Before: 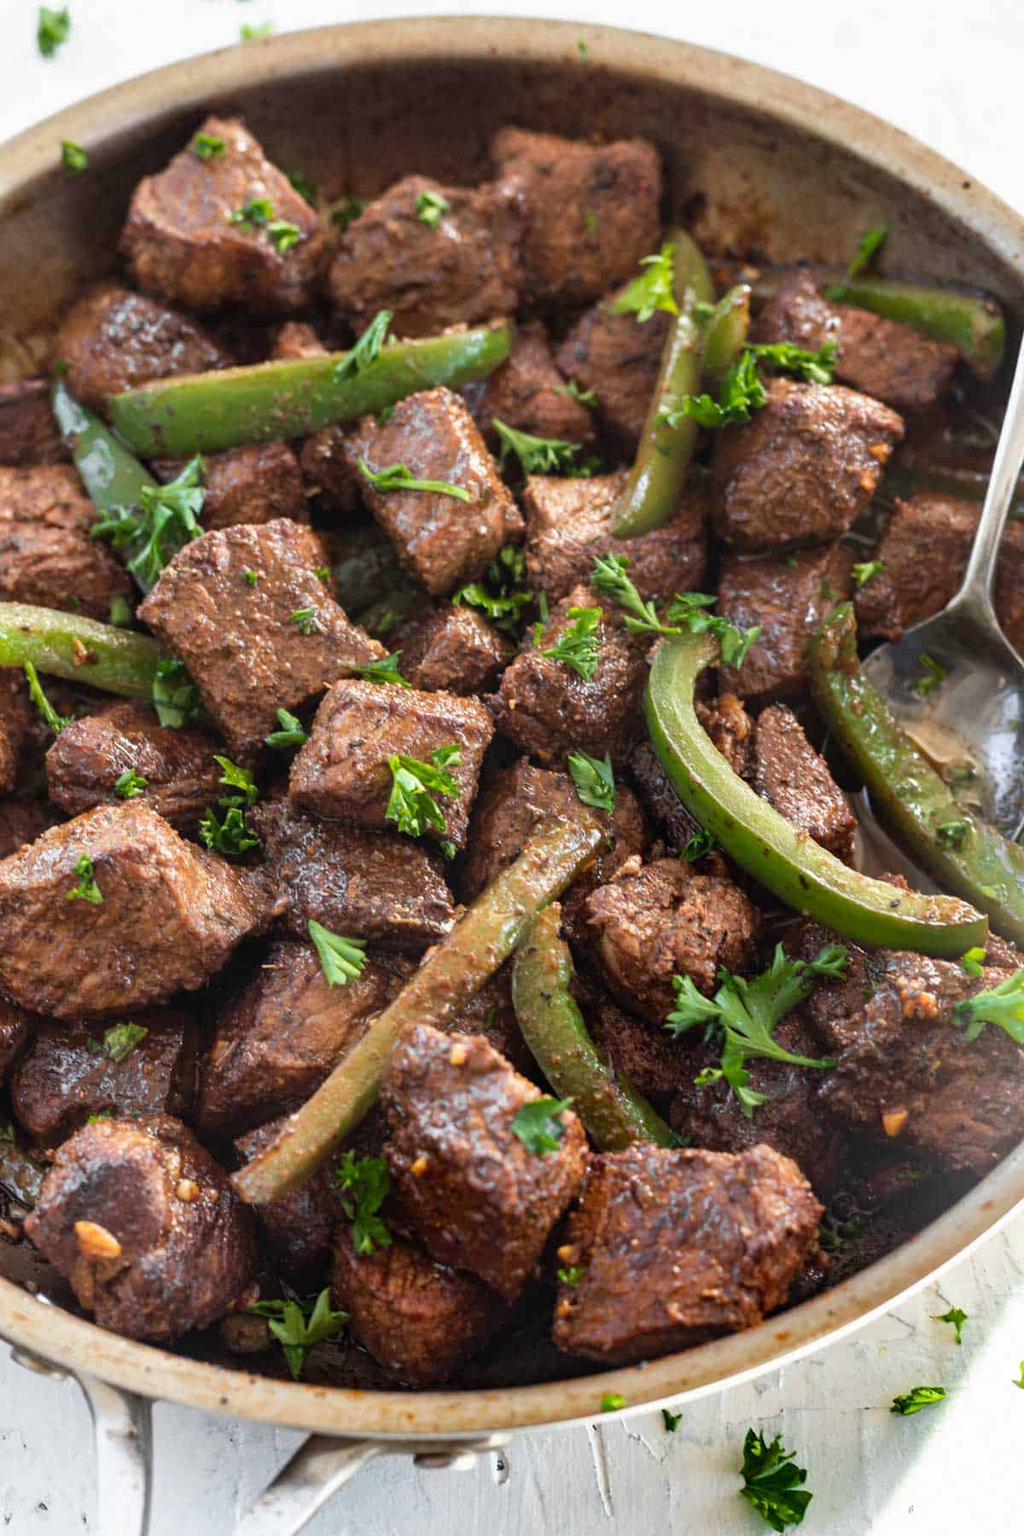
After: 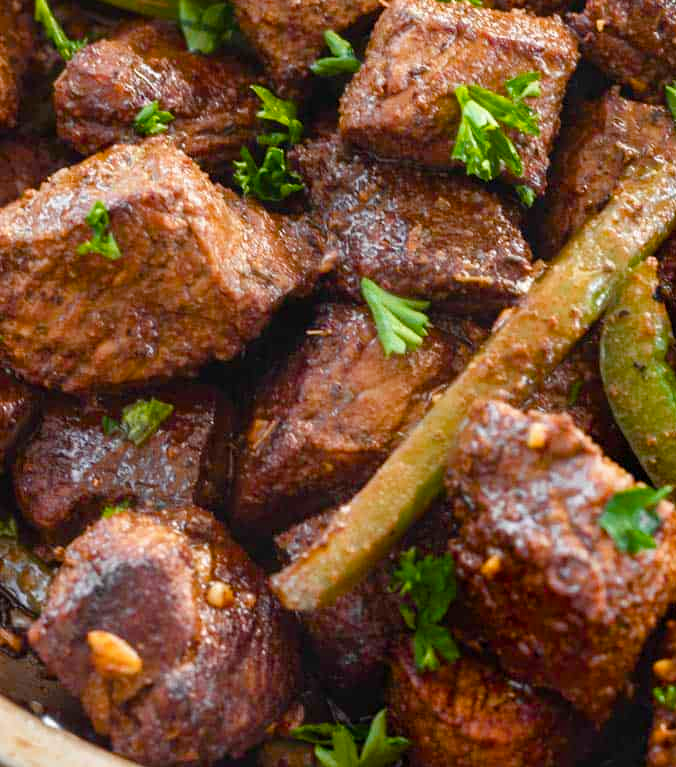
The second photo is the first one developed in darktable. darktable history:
crop: top 44.483%, right 43.593%, bottom 12.892%
color balance rgb: perceptual saturation grading › global saturation 35%, perceptual saturation grading › highlights -30%, perceptual saturation grading › shadows 35%, perceptual brilliance grading › global brilliance 3%, perceptual brilliance grading › highlights -3%, perceptual brilliance grading › shadows 3%
